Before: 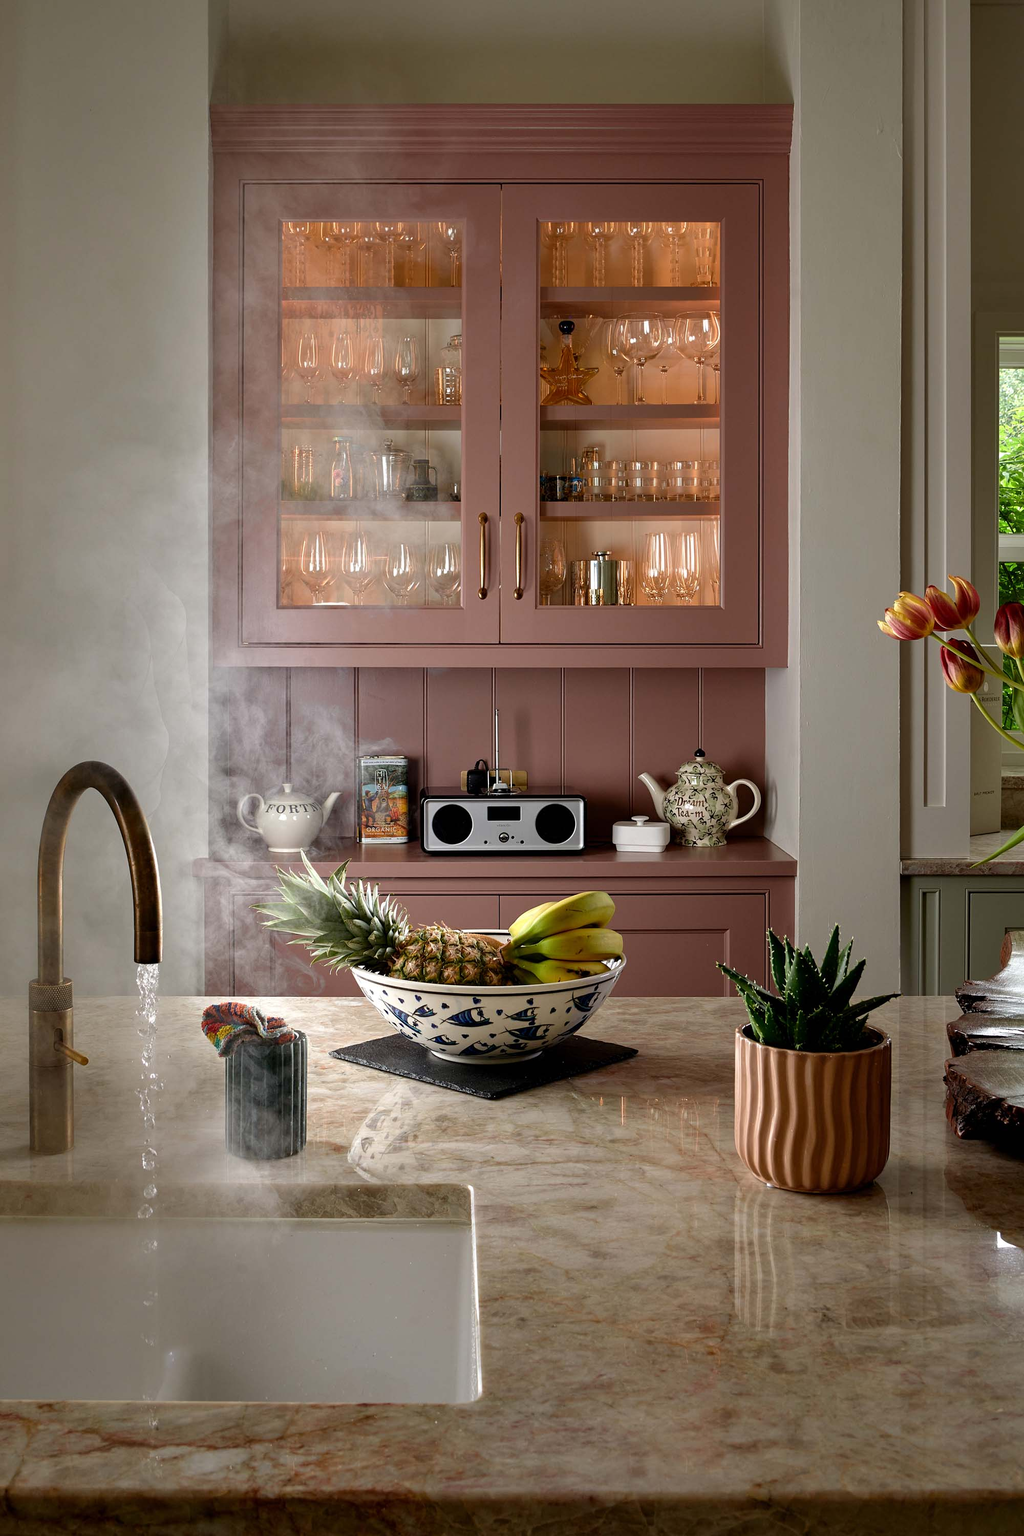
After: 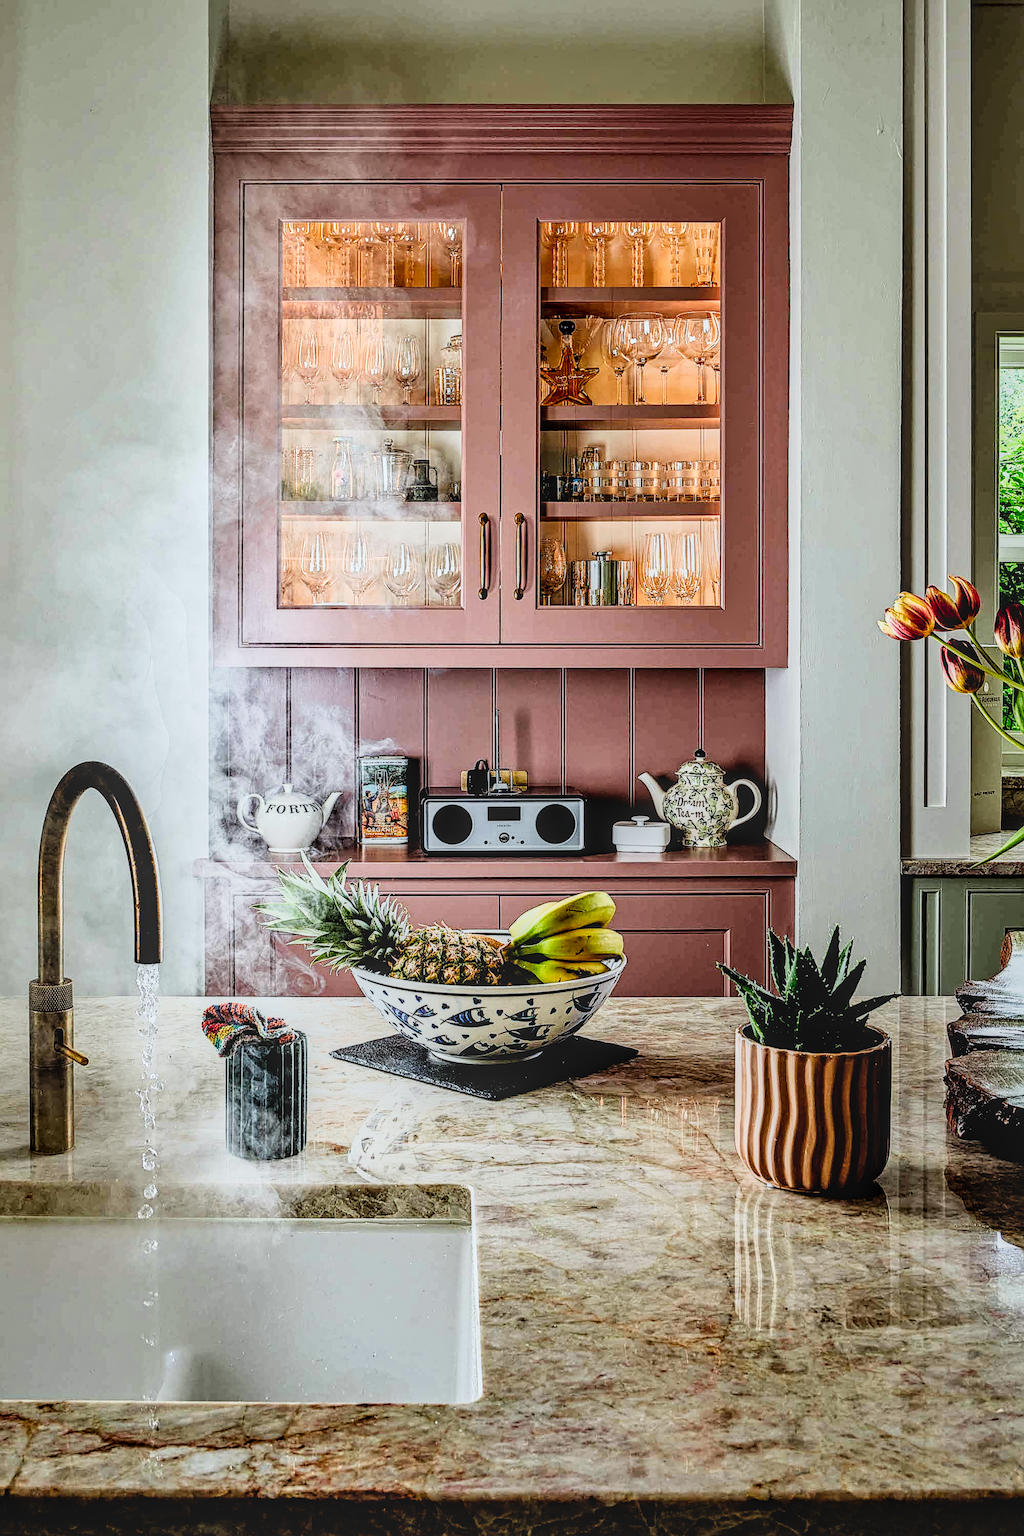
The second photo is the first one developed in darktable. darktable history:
color calibration: illuminant Planckian (black body), x 0.368, y 0.361, temperature 4275.92 K
filmic rgb: black relative exposure -7.92 EV, white relative exposure 4.13 EV, threshold 3 EV, hardness 4.02, latitude 51.22%, contrast 1.013, shadows ↔ highlights balance 5.35%, color science v5 (2021), contrast in shadows safe, contrast in highlights safe, enable highlight reconstruction true
local contrast: highlights 0%, shadows 0%, detail 133%
tone curve: curves: ch0 [(0, 0) (0.004, 0.001) (0.02, 0.008) (0.218, 0.218) (0.664, 0.774) (0.832, 0.914) (1, 1)], preserve colors none
contrast brightness saturation: contrast 0.04, saturation 0.16
base curve: curves: ch0 [(0, 0) (0.005, 0.002) (0.193, 0.295) (0.399, 0.664) (0.75, 0.928) (1, 1)]
sharpen: on, module defaults
contrast equalizer: octaves 7, y [[0.506, 0.531, 0.562, 0.606, 0.638, 0.669], [0.5 ×6], [0.5 ×6], [0 ×6], [0 ×6]]
denoise (profiled): patch size 2, preserve shadows 1.05, bias correction -0.246, scattering 0.223, a [-1, 0, 0], b [0, 0, 0], mode non-local means, compensate highlight preservation false
